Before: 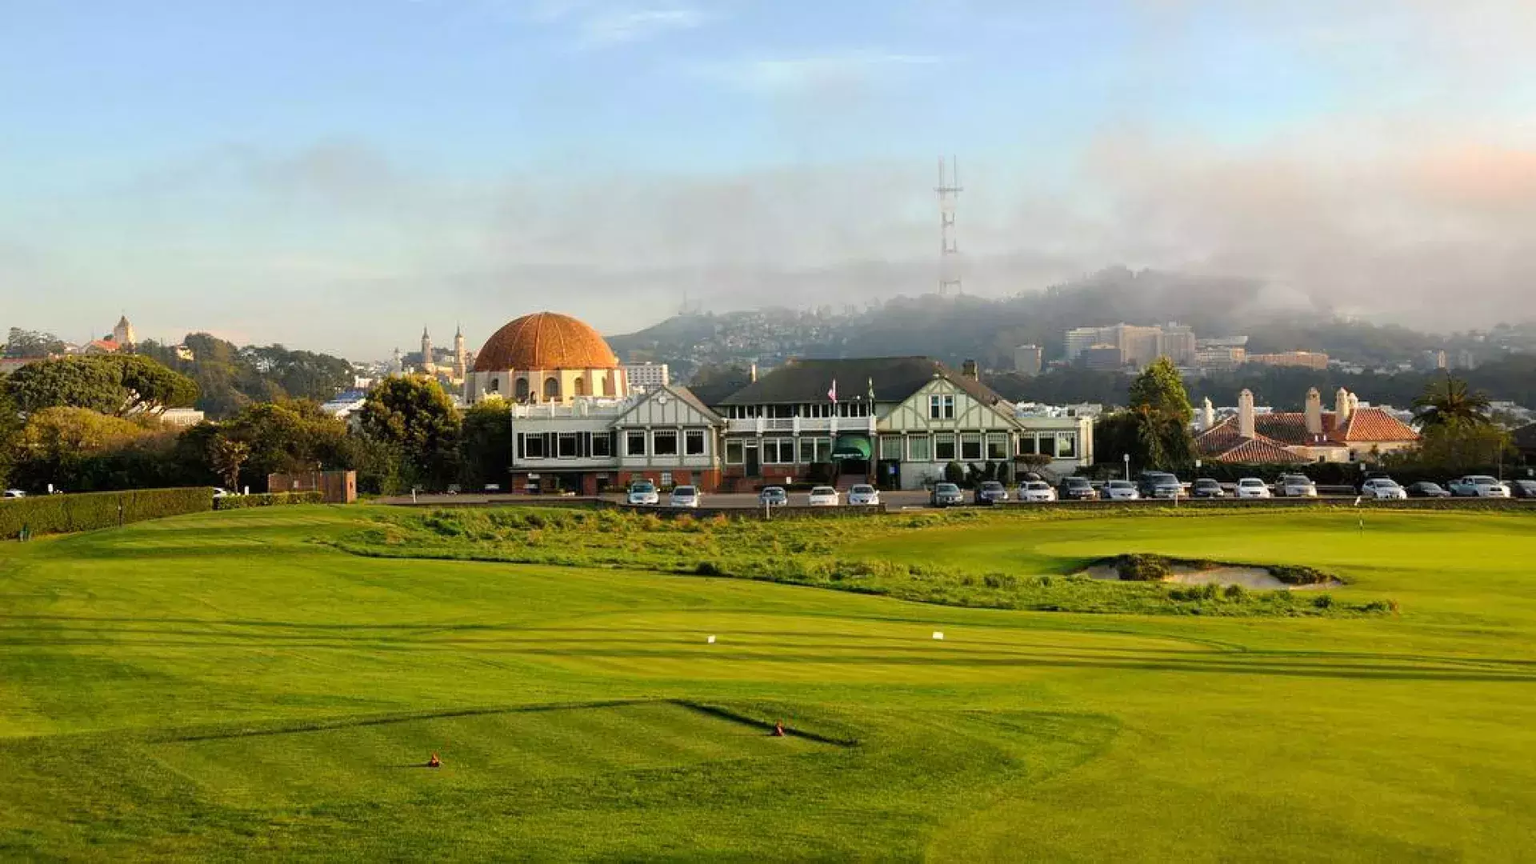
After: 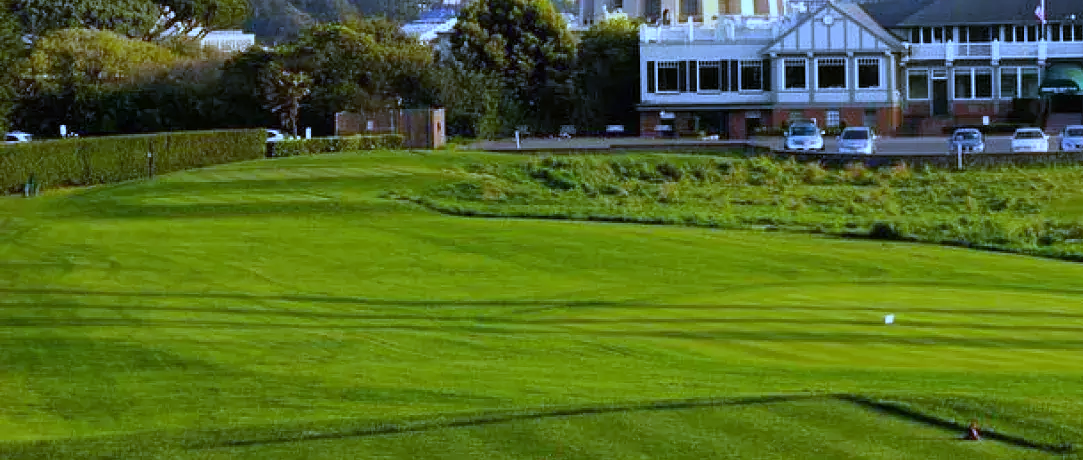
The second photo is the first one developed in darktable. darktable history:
white balance: red 0.766, blue 1.537
crop: top 44.483%, right 43.593%, bottom 12.892%
